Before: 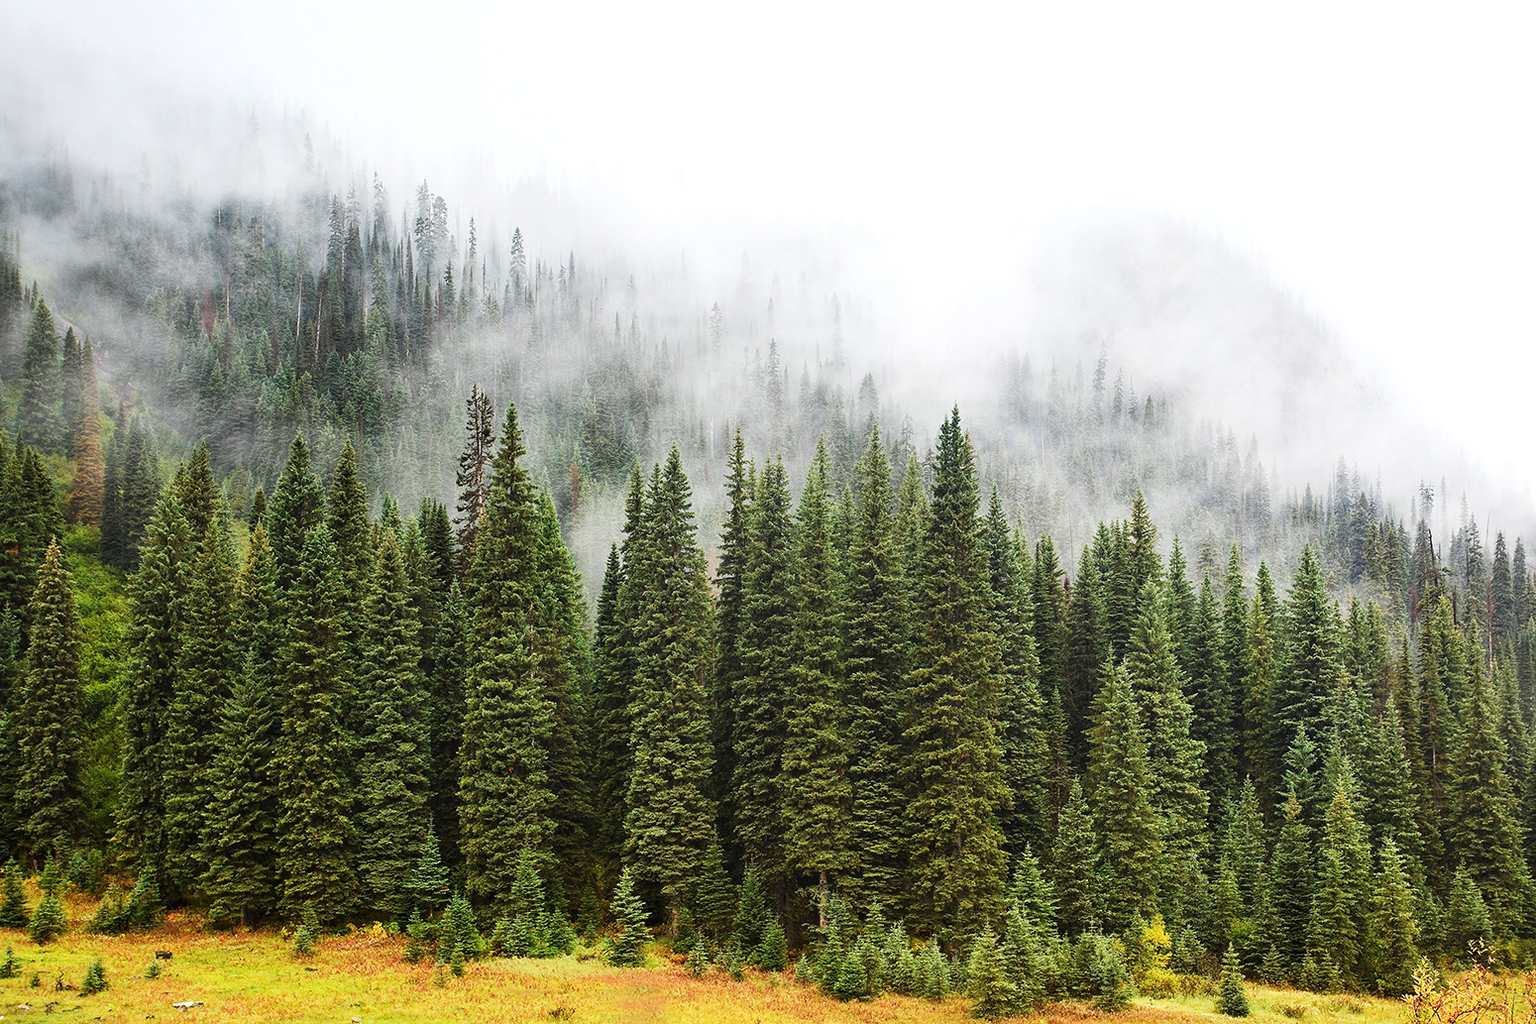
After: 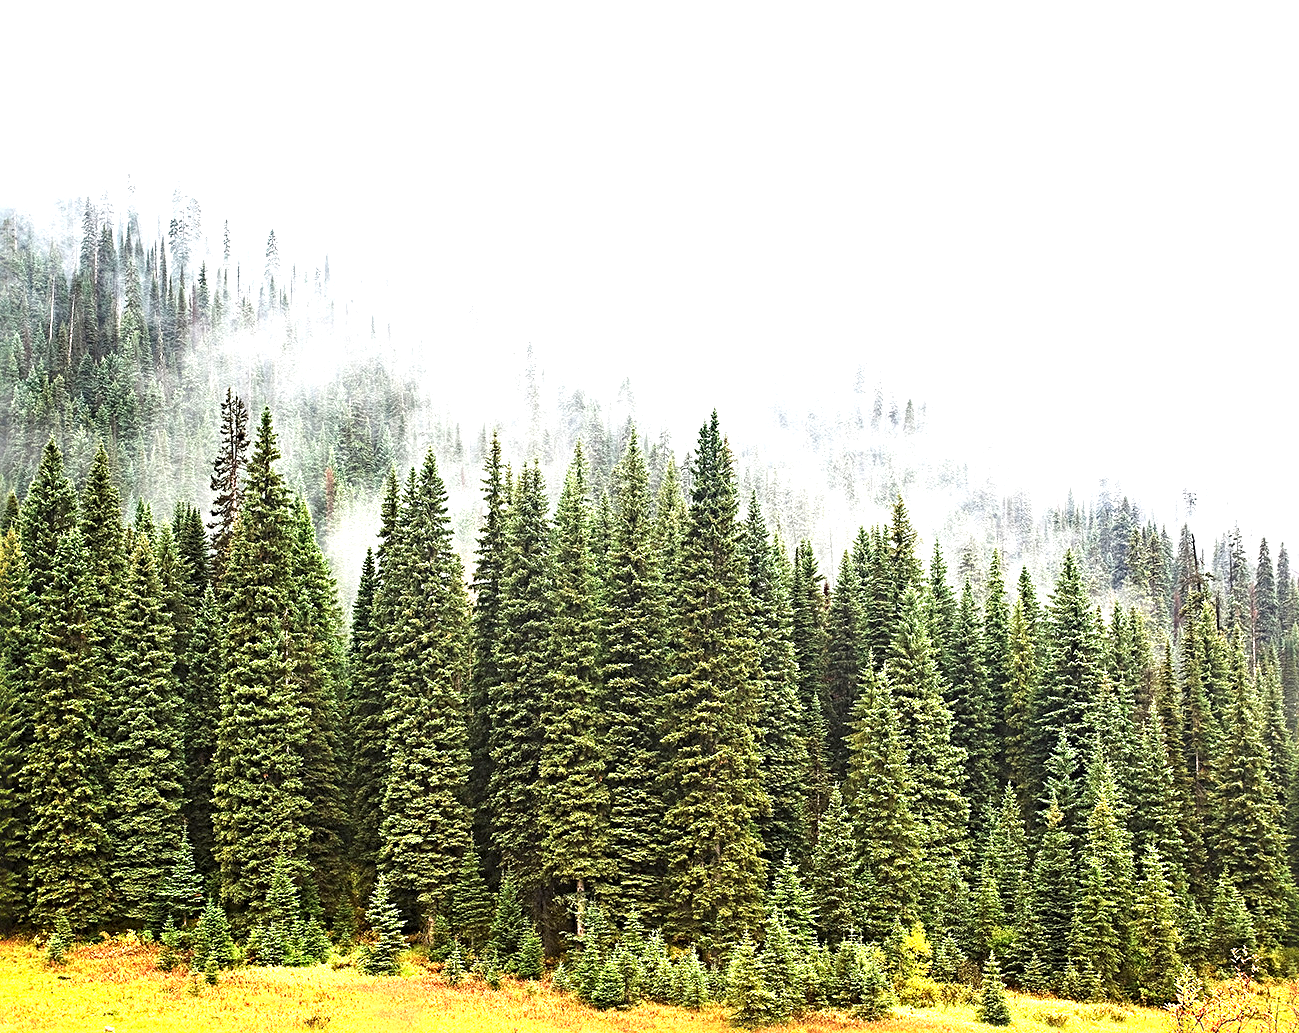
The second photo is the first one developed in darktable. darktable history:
exposure: exposure 1 EV, compensate highlight preservation false
crop: left 16.145%
sharpen: radius 4.883
